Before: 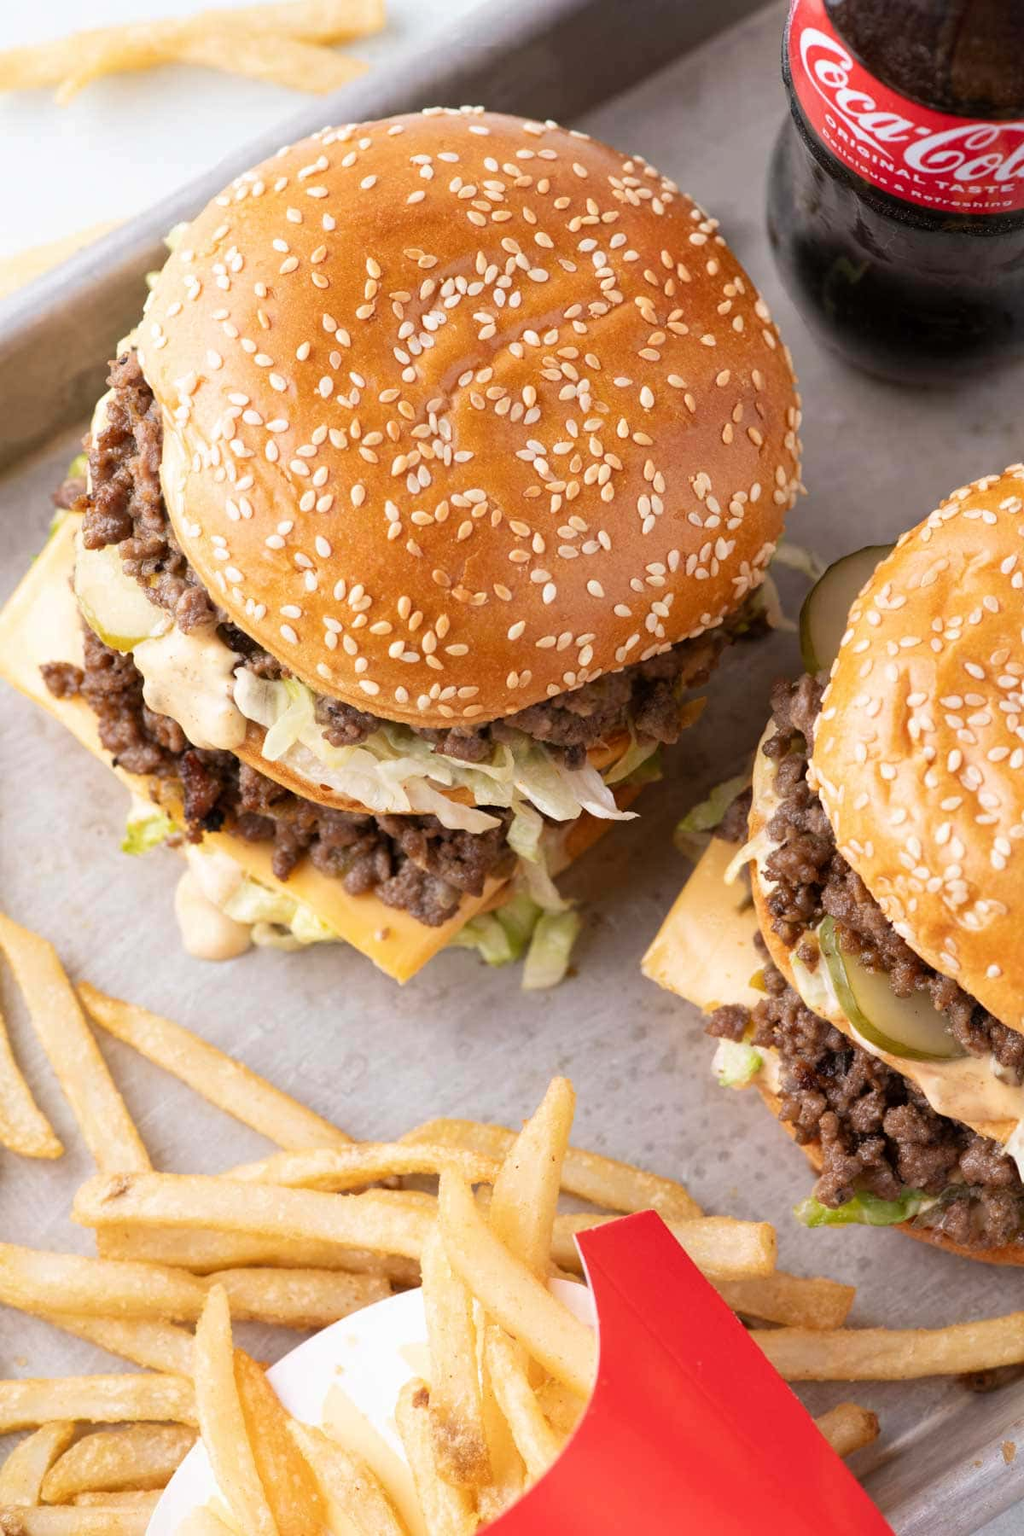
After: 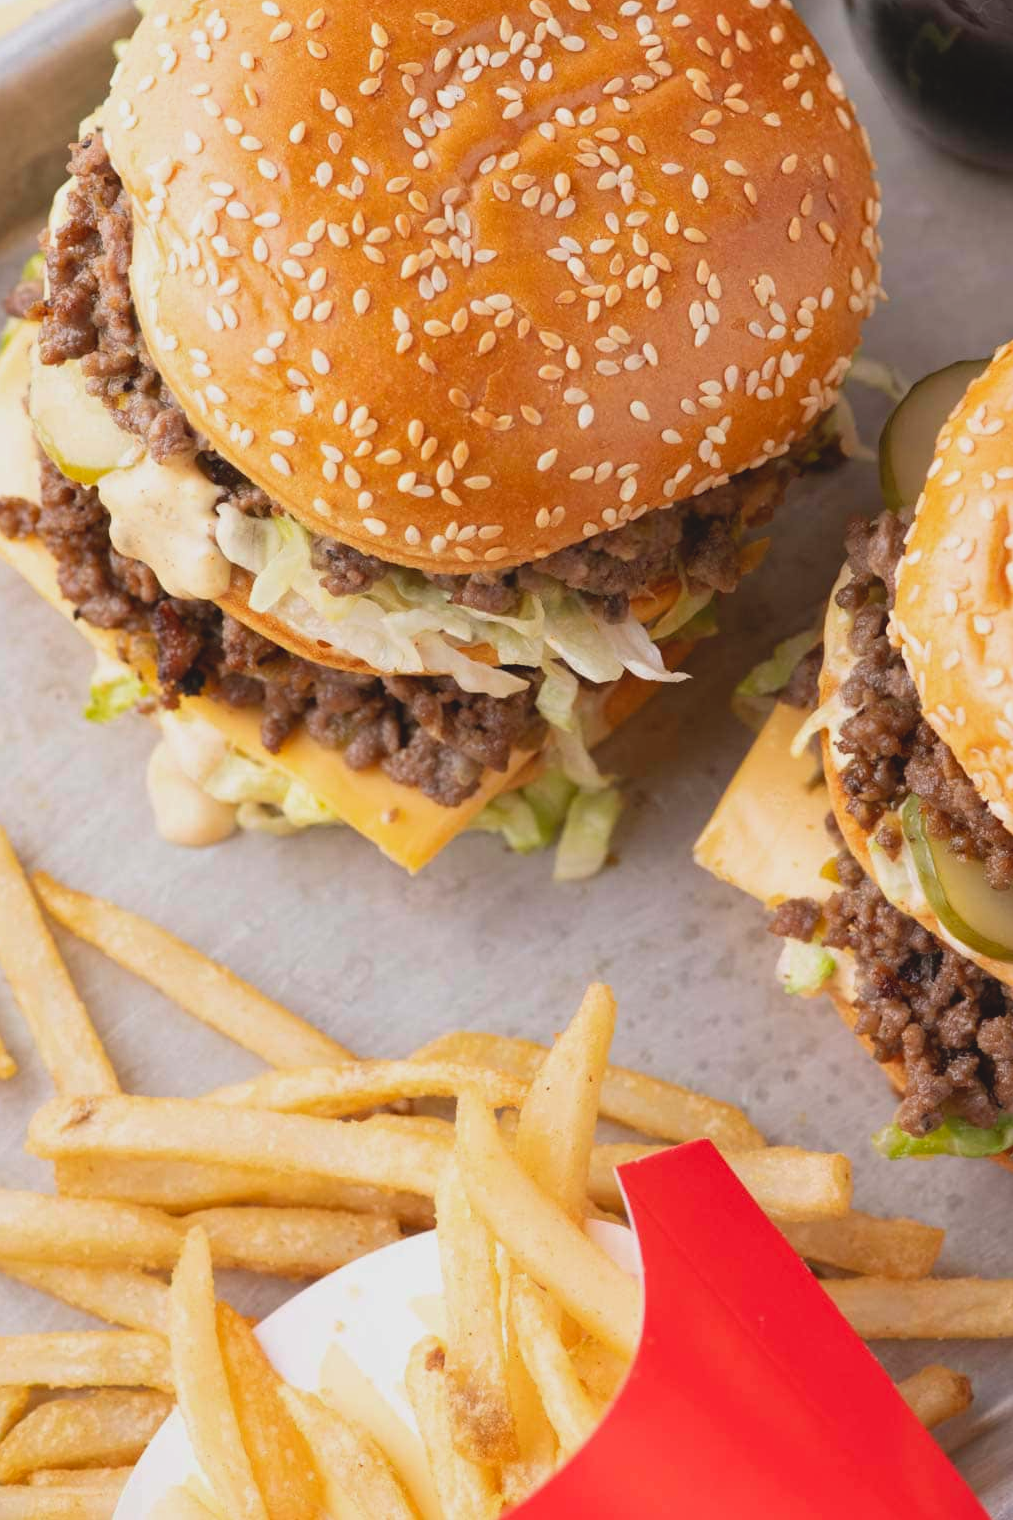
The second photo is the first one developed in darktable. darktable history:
lowpass: radius 0.1, contrast 0.85, saturation 1.1, unbound 0
tone equalizer: on, module defaults
contrast brightness saturation: saturation -0.05
crop and rotate: left 4.842%, top 15.51%, right 10.668%
